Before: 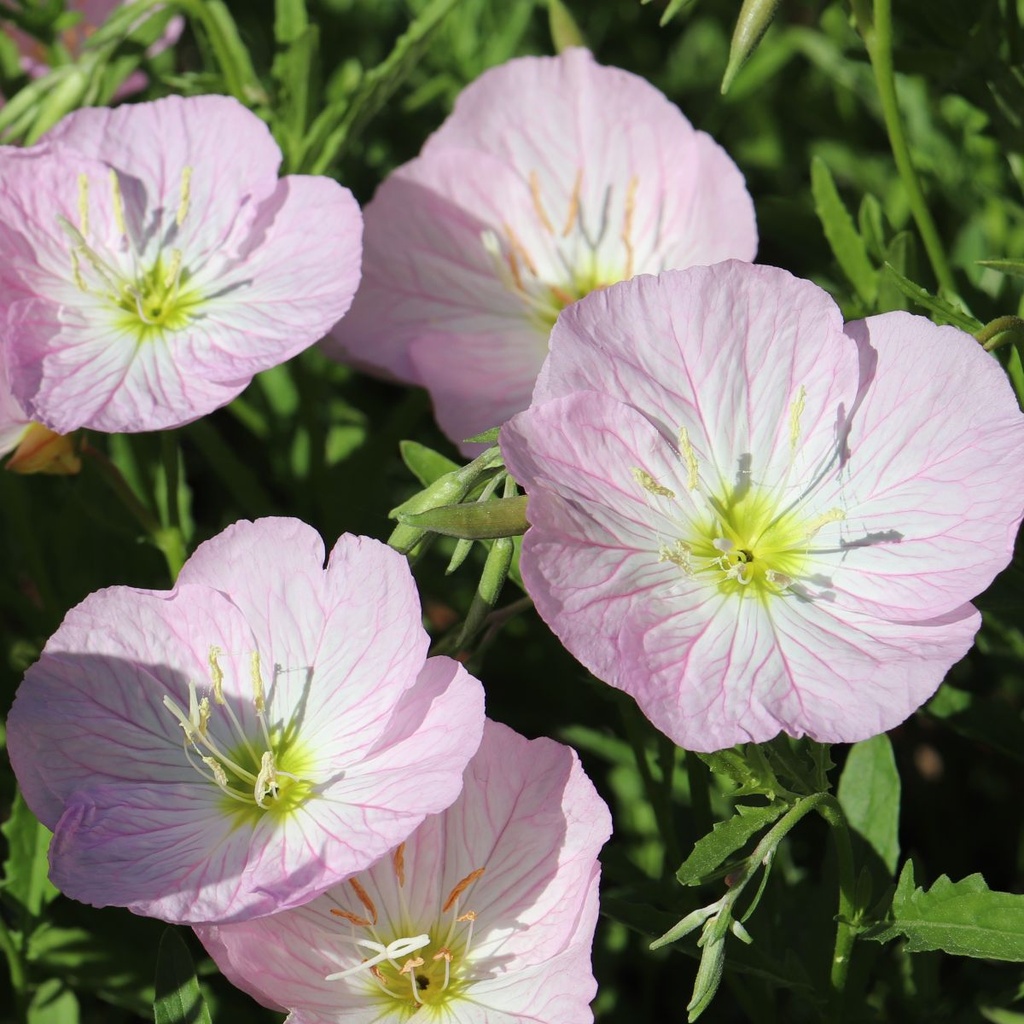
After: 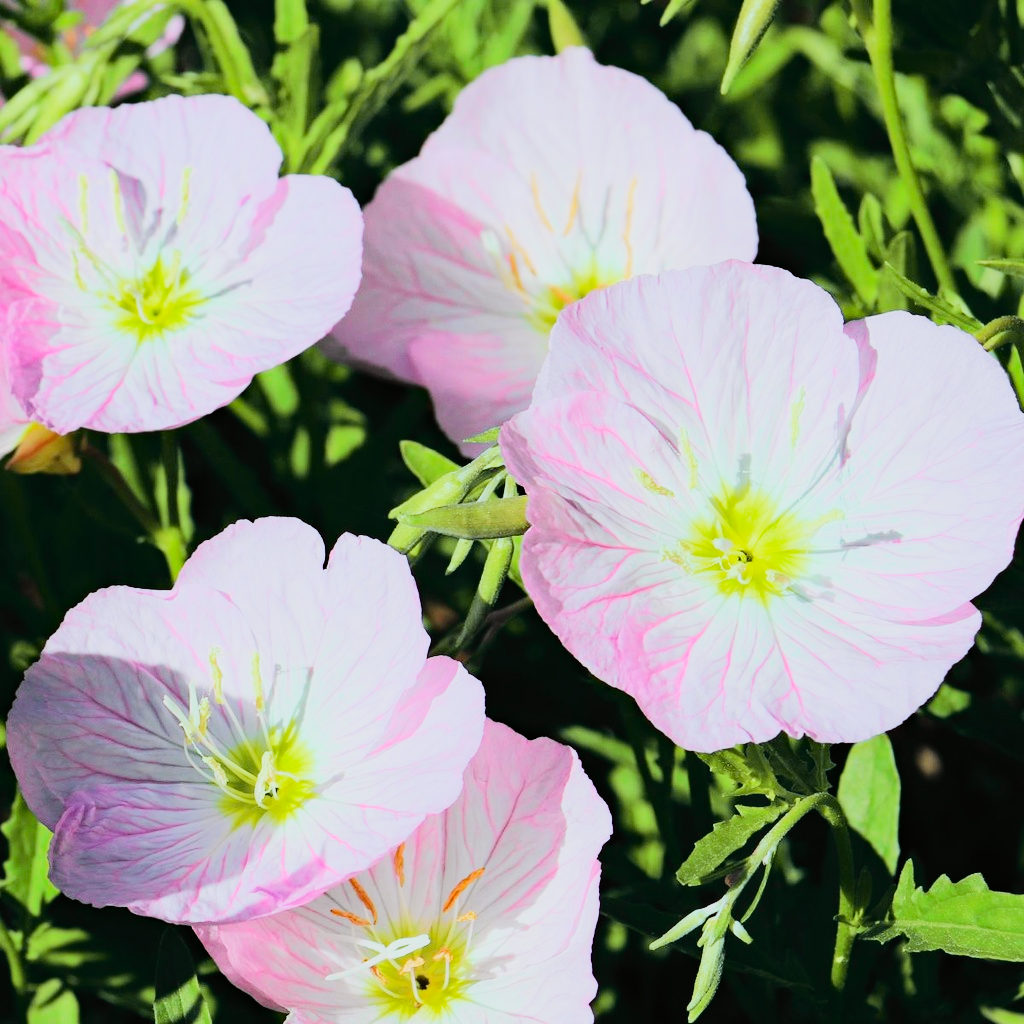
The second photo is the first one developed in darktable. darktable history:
filmic rgb: black relative exposure -7.5 EV, white relative exposure 5 EV, hardness 3.31, contrast 1.3, contrast in shadows safe
exposure: black level correction -0.002, exposure 0.708 EV, compensate exposure bias true, compensate highlight preservation false
white balance: red 0.954, blue 1.079
tone curve: curves: ch0 [(0, 0.005) (0.103, 0.097) (0.18, 0.207) (0.384, 0.465) (0.491, 0.585) (0.629, 0.726) (0.84, 0.866) (1, 0.947)]; ch1 [(0, 0) (0.172, 0.123) (0.324, 0.253) (0.396, 0.388) (0.478, 0.461) (0.499, 0.497) (0.532, 0.515) (0.57, 0.584) (0.635, 0.675) (0.805, 0.892) (1, 1)]; ch2 [(0, 0) (0.411, 0.424) (0.496, 0.501) (0.515, 0.507) (0.553, 0.562) (0.604, 0.642) (0.708, 0.768) (0.839, 0.916) (1, 1)], color space Lab, independent channels, preserve colors none
haze removal: compatibility mode true, adaptive false
